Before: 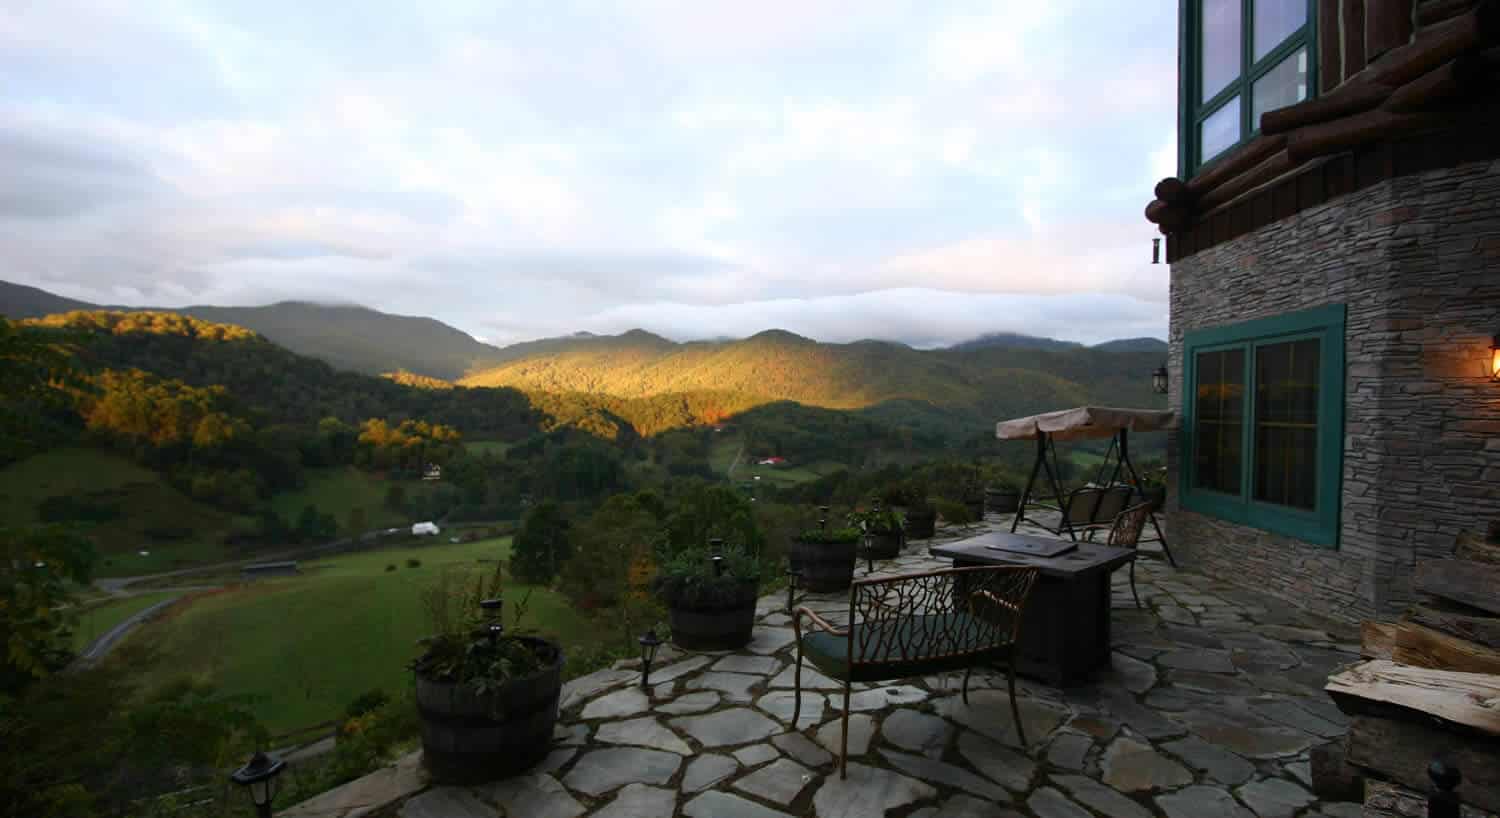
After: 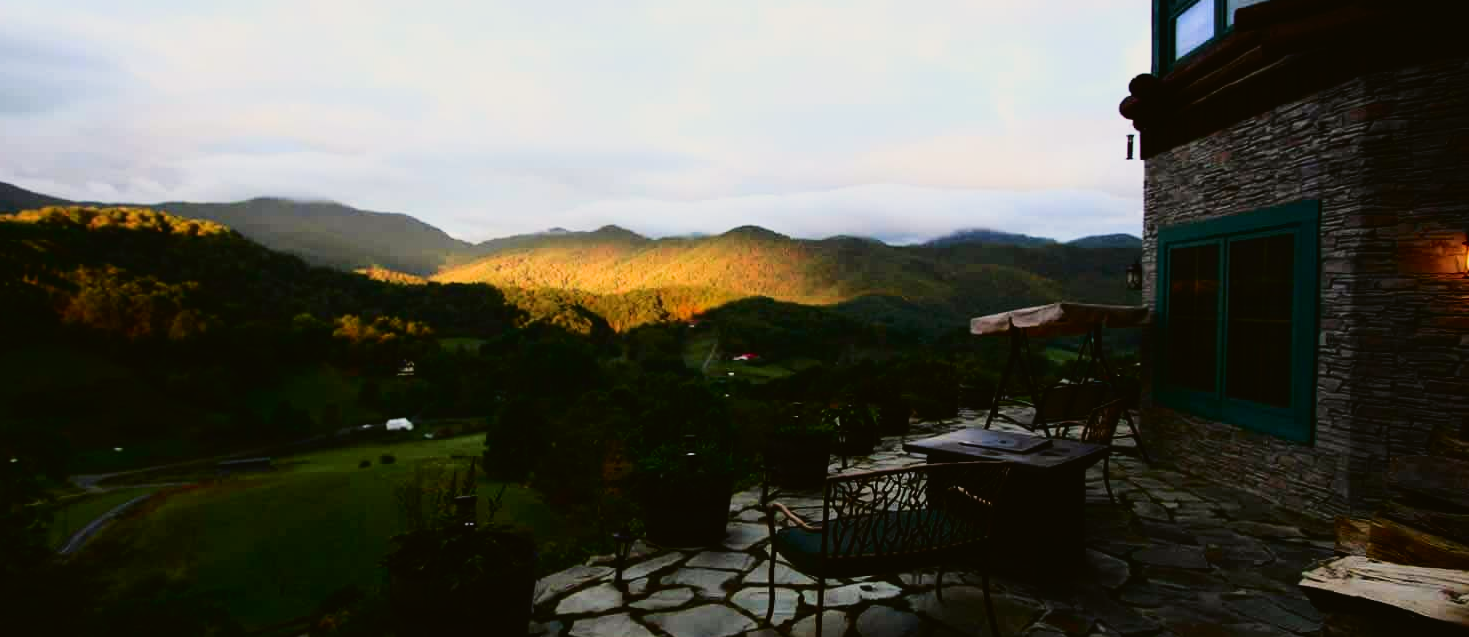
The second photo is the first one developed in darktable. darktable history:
tone curve: curves: ch0 [(0, 0.021) (0.049, 0.044) (0.152, 0.14) (0.328, 0.377) (0.473, 0.543) (0.641, 0.705) (0.868, 0.887) (1, 0.969)]; ch1 [(0, 0) (0.322, 0.328) (0.43, 0.425) (0.474, 0.466) (0.502, 0.503) (0.522, 0.526) (0.564, 0.591) (0.602, 0.632) (0.677, 0.701) (0.859, 0.885) (1, 1)]; ch2 [(0, 0) (0.33, 0.301) (0.447, 0.44) (0.487, 0.496) (0.502, 0.516) (0.535, 0.554) (0.565, 0.598) (0.618, 0.629) (1, 1)], color space Lab, independent channels, preserve colors none
sigmoid: contrast 1.86, skew 0.35
crop and rotate: left 1.814%, top 12.818%, right 0.25%, bottom 9.225%
exposure: exposure -0.462 EV, compensate highlight preservation false
